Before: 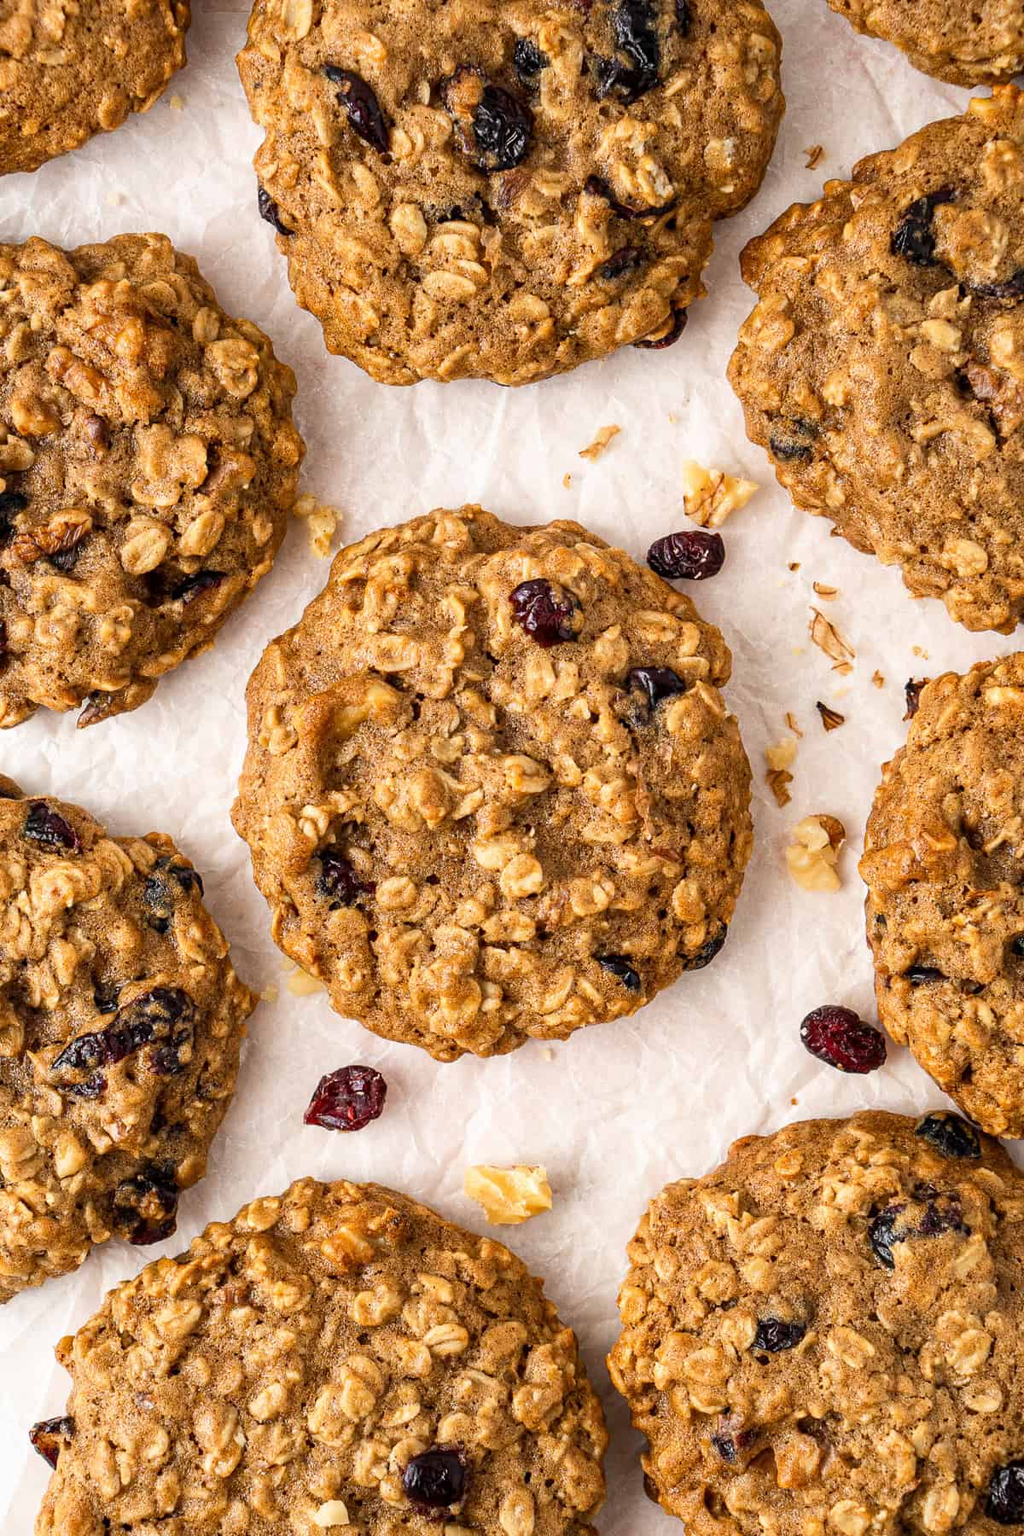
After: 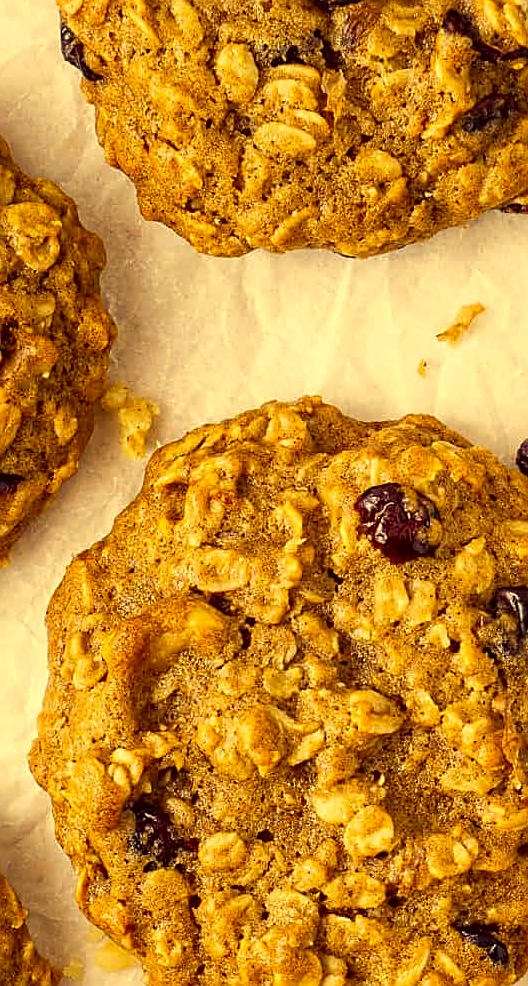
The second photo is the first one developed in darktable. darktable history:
sharpen: on, module defaults
crop: left 20.248%, top 10.86%, right 35.675%, bottom 34.321%
color correction: highlights a* -0.482, highlights b* 40, shadows a* 9.8, shadows b* -0.161
white balance: emerald 1
